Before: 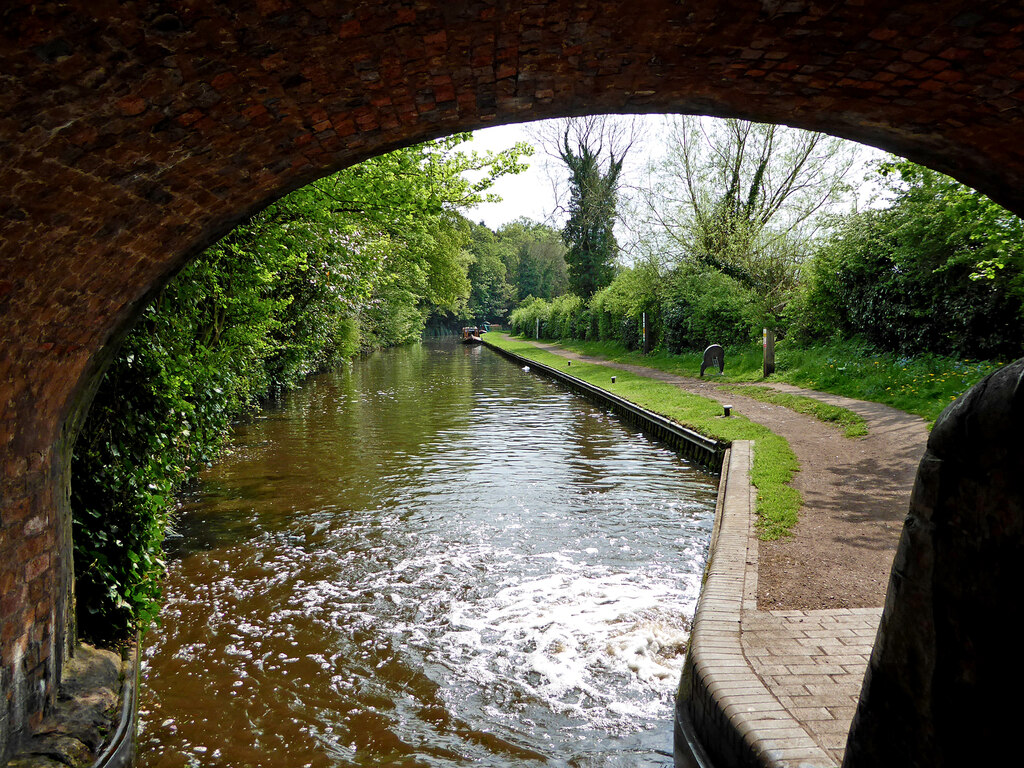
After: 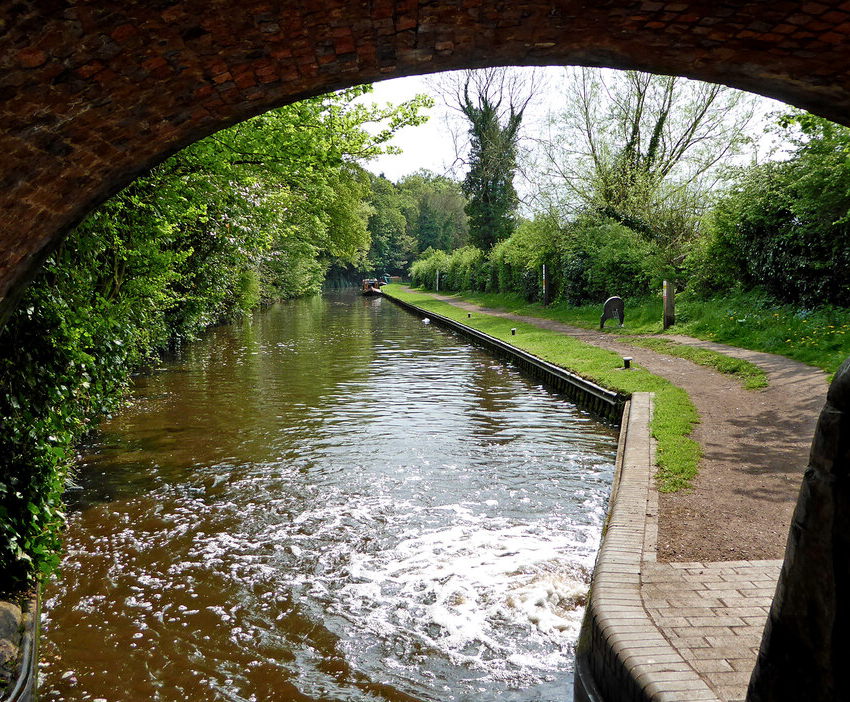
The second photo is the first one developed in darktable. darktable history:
crop: left 9.828%, top 6.333%, right 7.144%, bottom 2.162%
